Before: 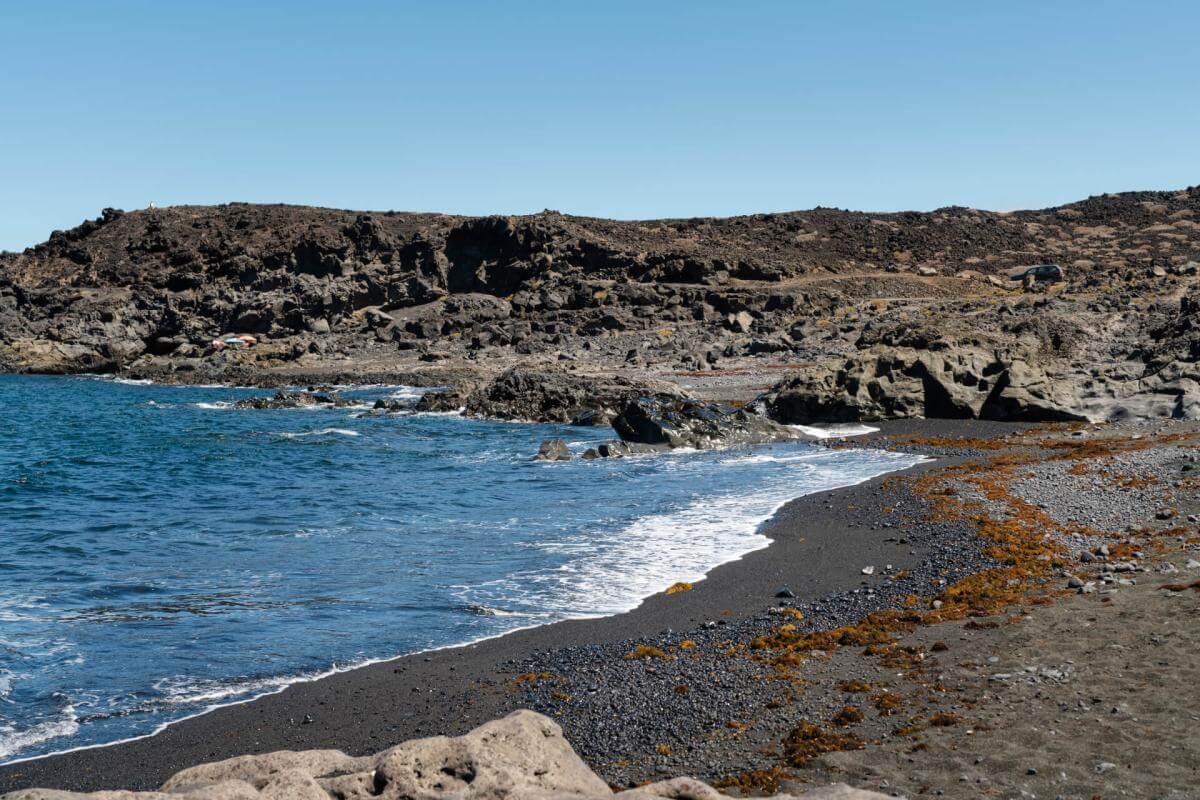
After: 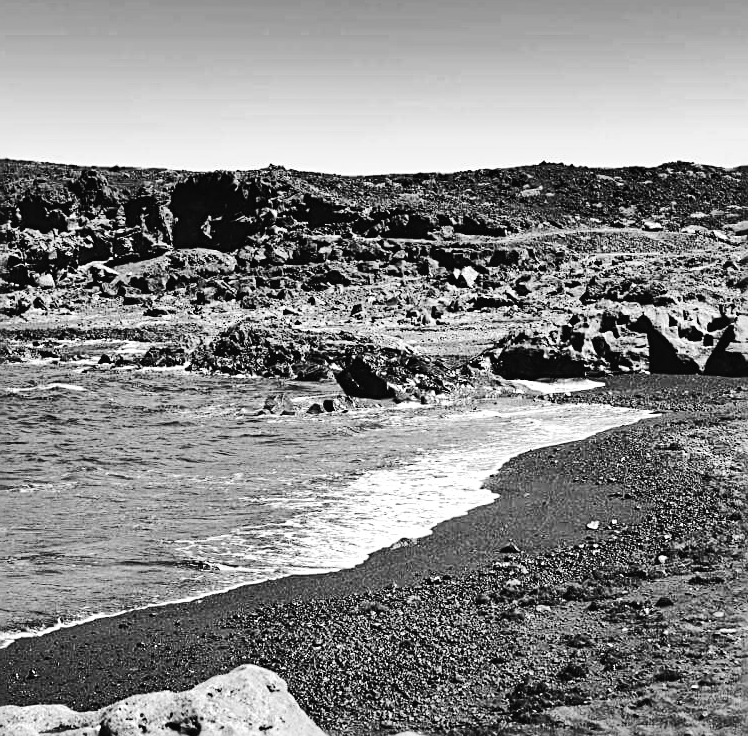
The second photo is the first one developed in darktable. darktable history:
color contrast: green-magenta contrast 0.85, blue-yellow contrast 1.25, unbound 0
white balance: red 1.042, blue 1.17
shadows and highlights: shadows 19.13, highlights -83.41, soften with gaussian
tone curve: curves: ch0 [(0, 0.026) (0.146, 0.158) (0.272, 0.34) (0.453, 0.627) (0.687, 0.829) (1, 1)], color space Lab, linked channels, preserve colors none
tone equalizer: -8 EV -0.75 EV, -7 EV -0.7 EV, -6 EV -0.6 EV, -5 EV -0.4 EV, -3 EV 0.4 EV, -2 EV 0.6 EV, -1 EV 0.7 EV, +0 EV 0.75 EV, edges refinement/feathering 500, mask exposure compensation -1.57 EV, preserve details no
monochrome: a 32, b 64, size 2.3
sharpen: radius 2.543, amount 0.636
crop and rotate: left 22.918%, top 5.629%, right 14.711%, bottom 2.247%
